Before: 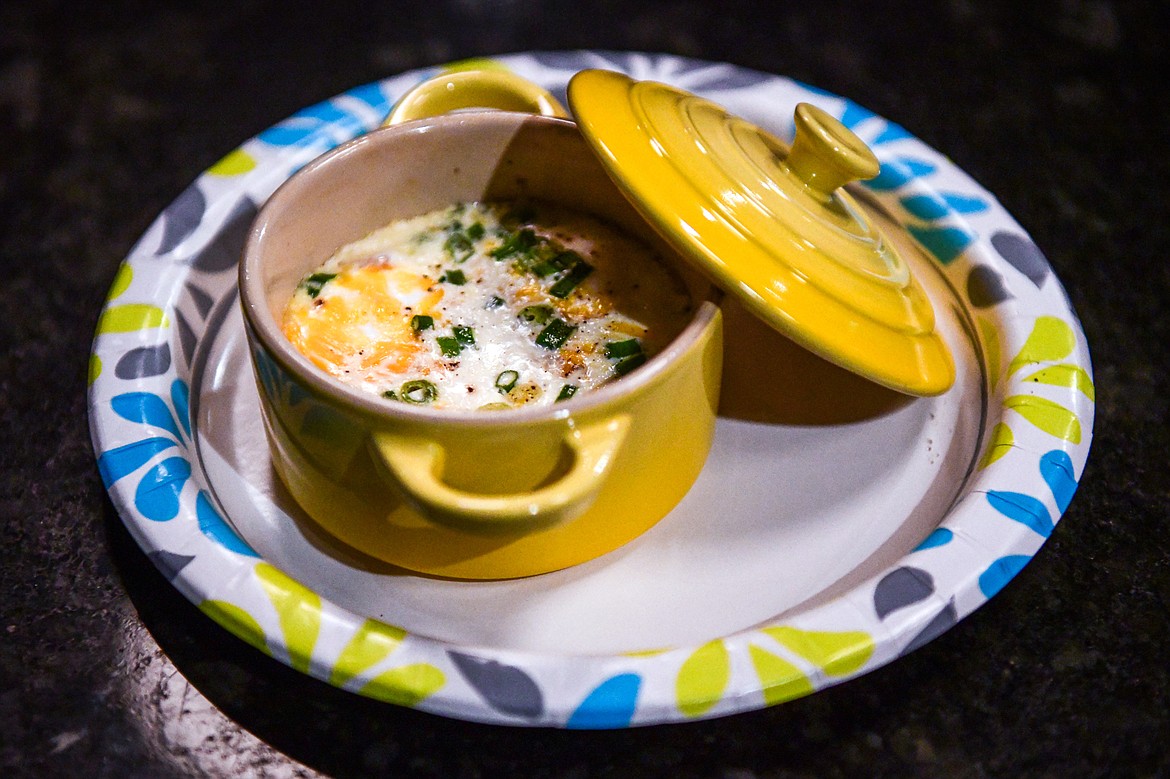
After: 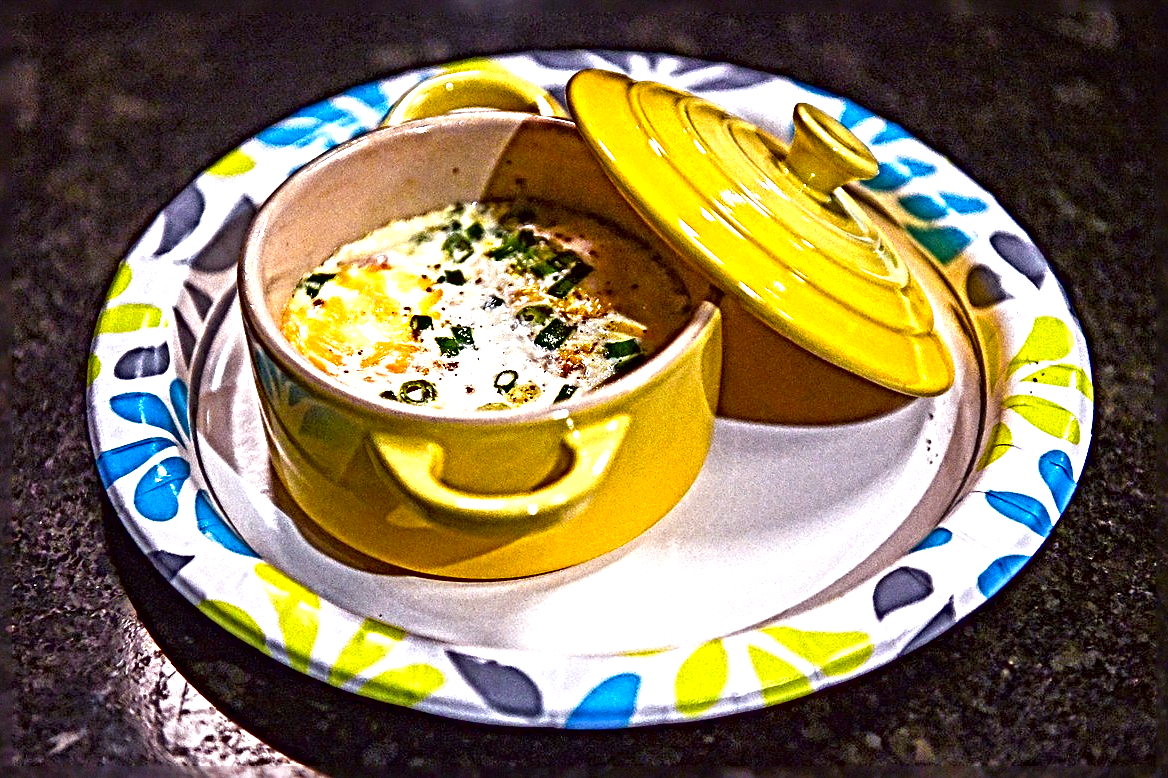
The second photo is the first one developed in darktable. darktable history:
crop and rotate: left 0.131%, bottom 0.012%
sharpen: radius 6.292, amount 1.785, threshold 0.212
exposure: black level correction 0, exposure 1 EV, compensate exposure bias true, compensate highlight preservation false
color correction: highlights a* -1.08, highlights b* 4.65, shadows a* 3.64
contrast brightness saturation: saturation 0.181
tone equalizer: -8 EV 0.24 EV, -7 EV 0.419 EV, -6 EV 0.452 EV, -5 EV 0.288 EV, -3 EV -0.276 EV, -2 EV -0.409 EV, -1 EV -0.393 EV, +0 EV -0.24 EV, edges refinement/feathering 500, mask exposure compensation -1.57 EV, preserve details no
color calibration: gray › normalize channels true, illuminant same as pipeline (D50), adaptation none (bypass), x 0.332, y 0.334, temperature 5017.96 K, gamut compression 0.007
